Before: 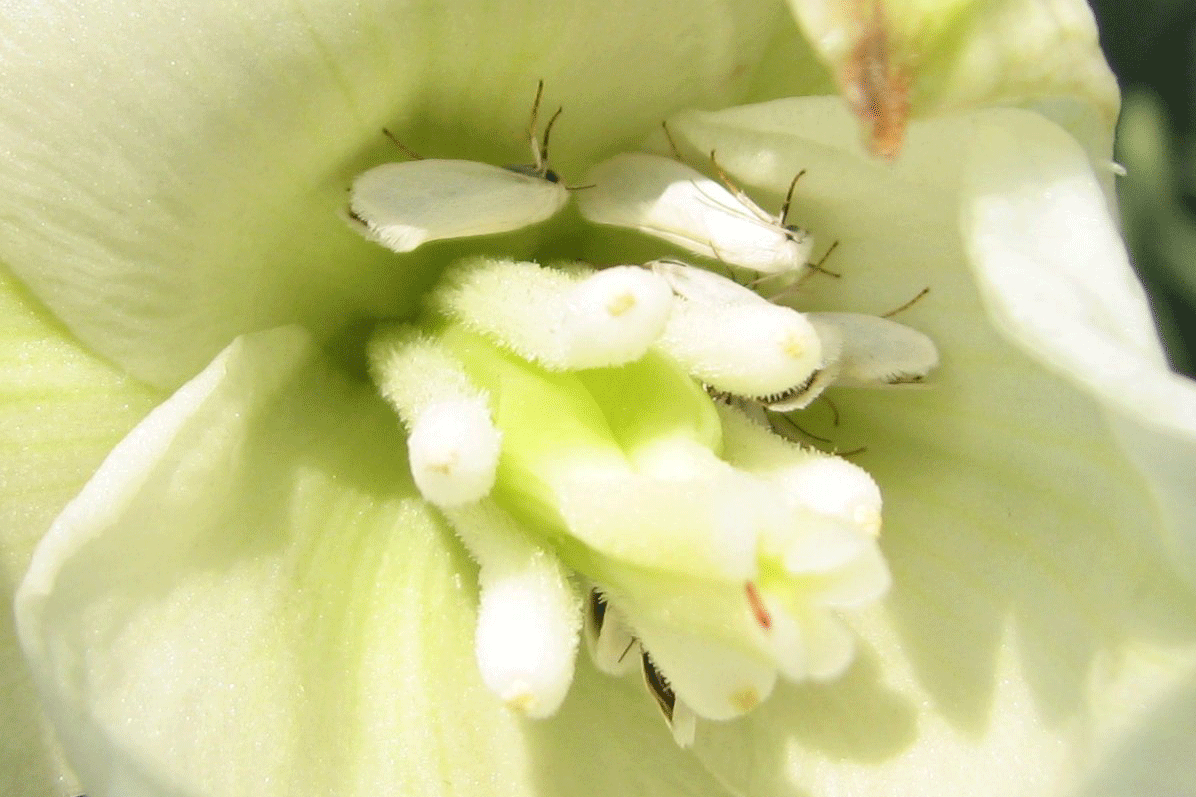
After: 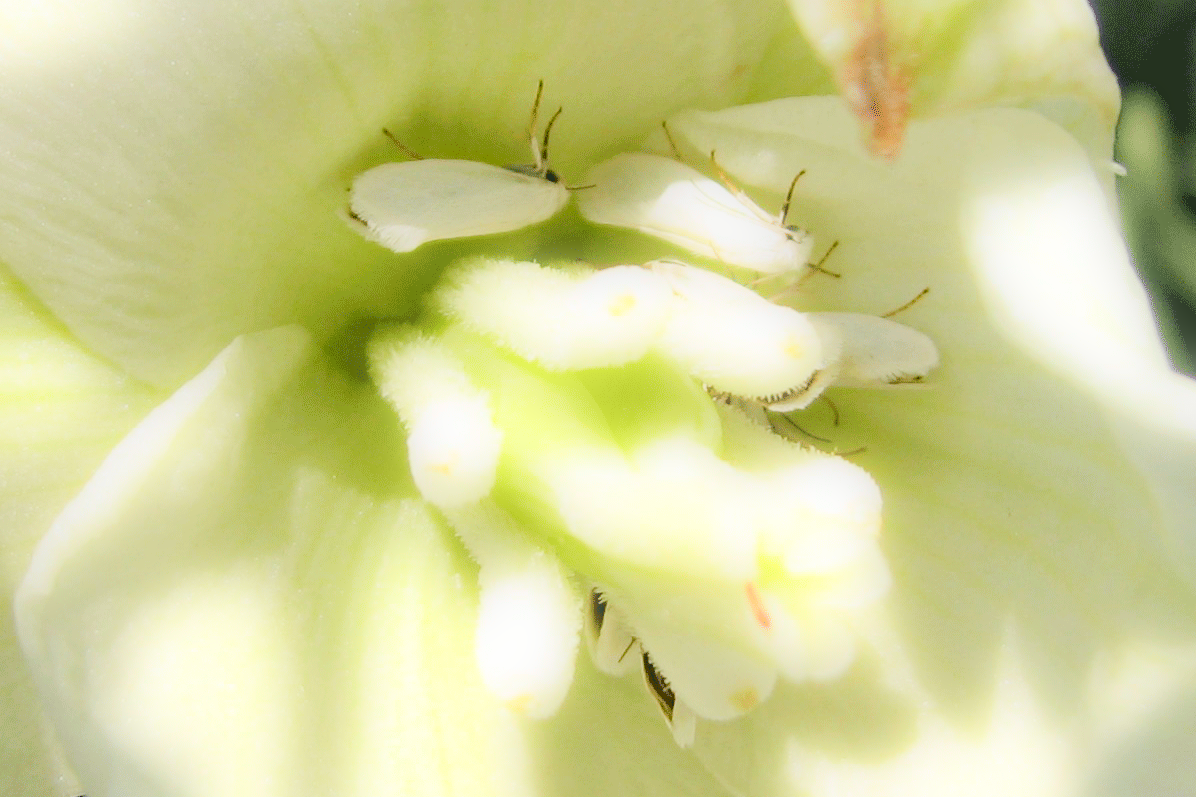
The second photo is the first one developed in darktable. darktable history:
bloom: size 5%, threshold 95%, strength 15%
exposure: exposure 0.7 EV, compensate highlight preservation false
tone equalizer: on, module defaults
haze removal: compatibility mode true, adaptive false
filmic rgb: black relative exposure -6.98 EV, white relative exposure 5.63 EV, hardness 2.86
